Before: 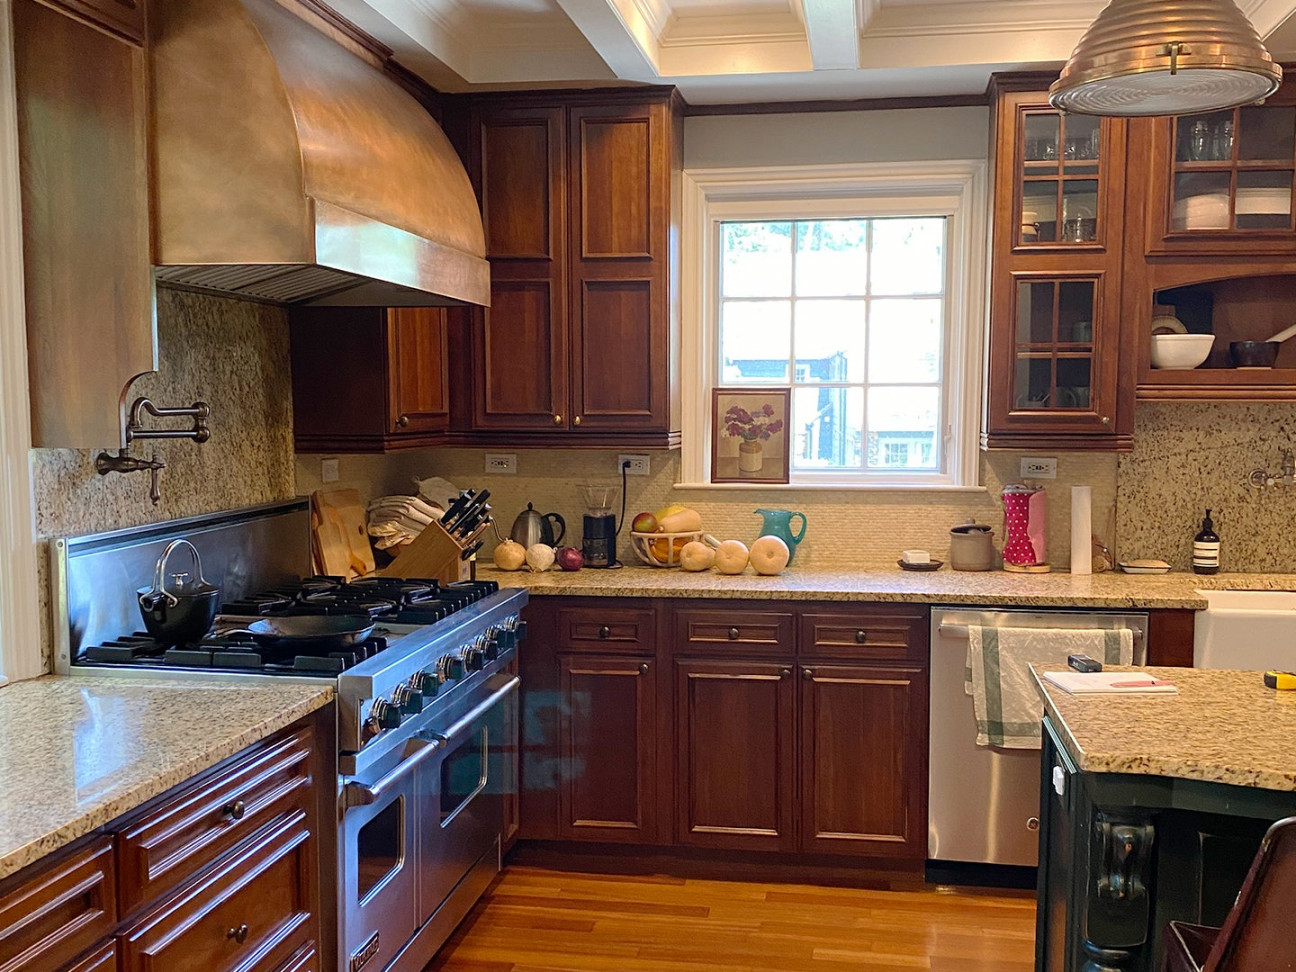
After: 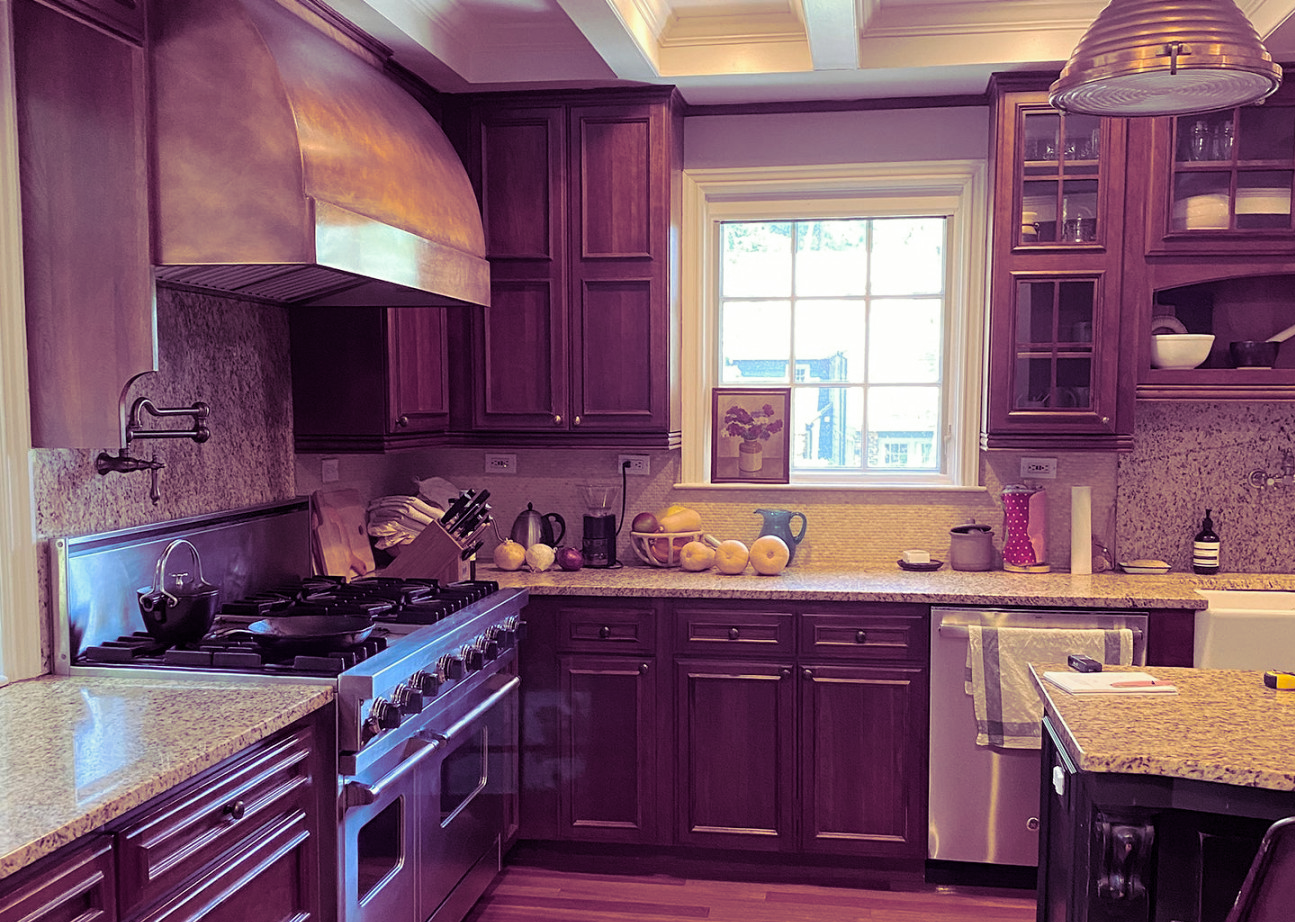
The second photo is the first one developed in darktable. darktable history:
split-toning: shadows › hue 277.2°, shadows › saturation 0.74
crop and rotate: top 0%, bottom 5.097%
